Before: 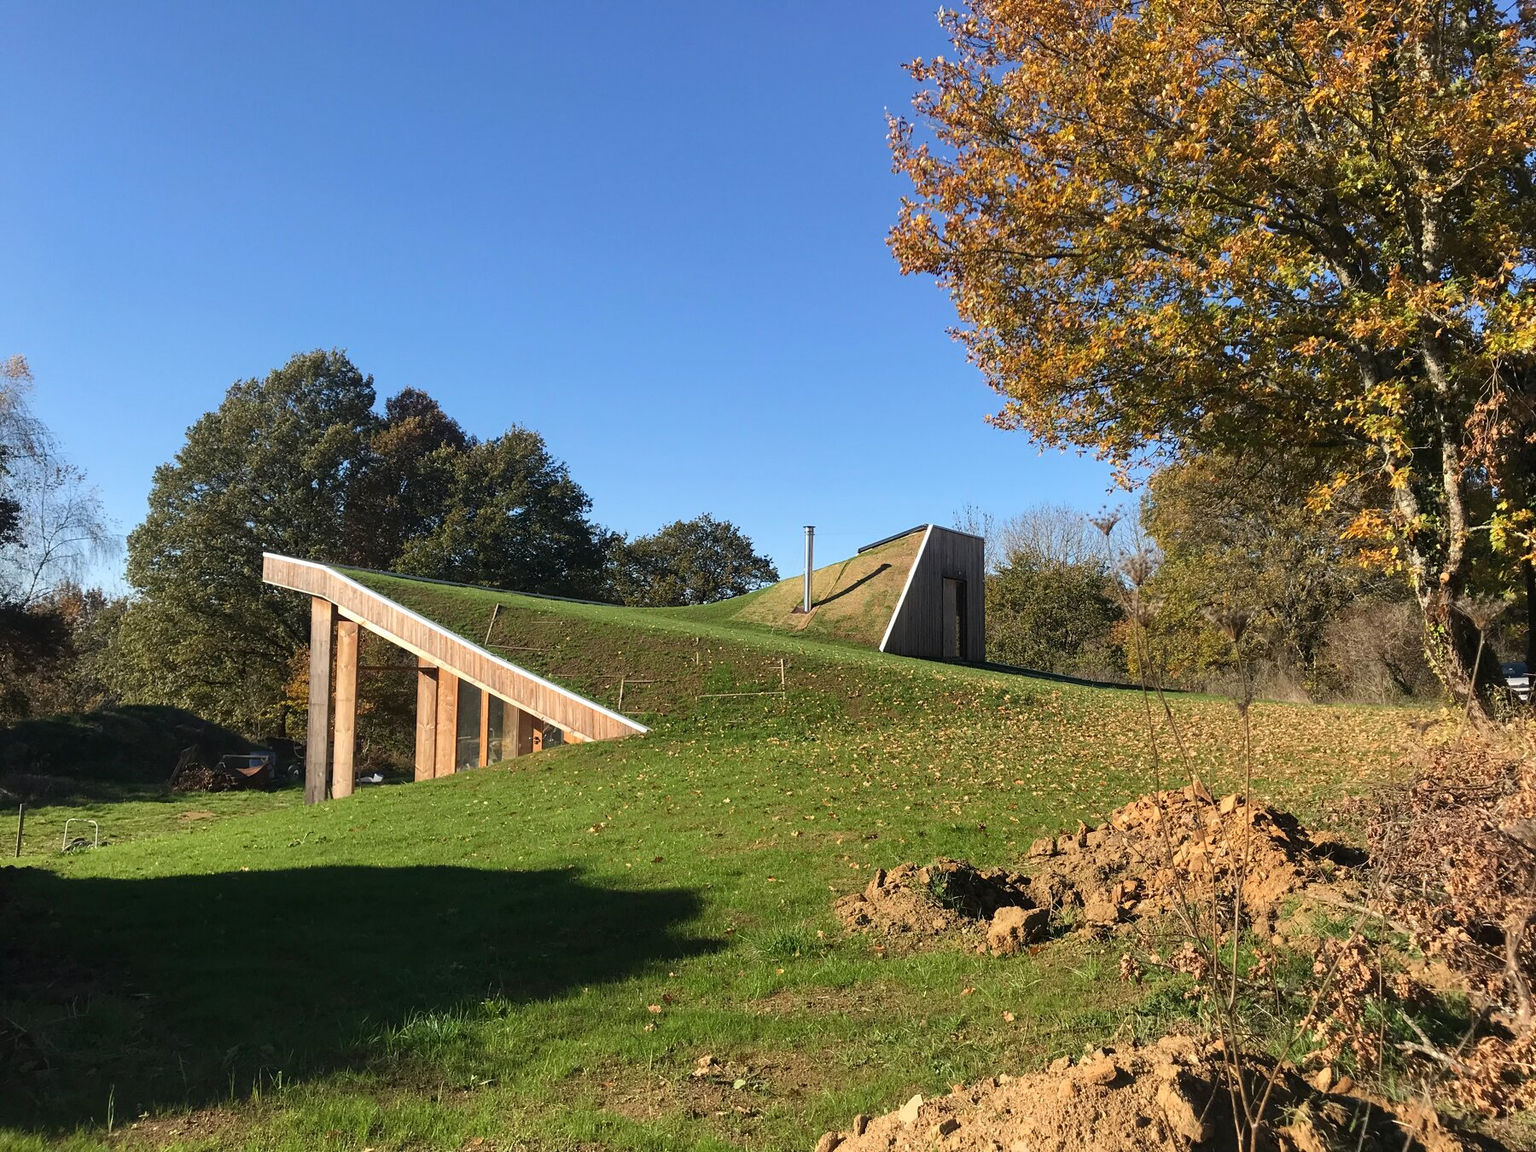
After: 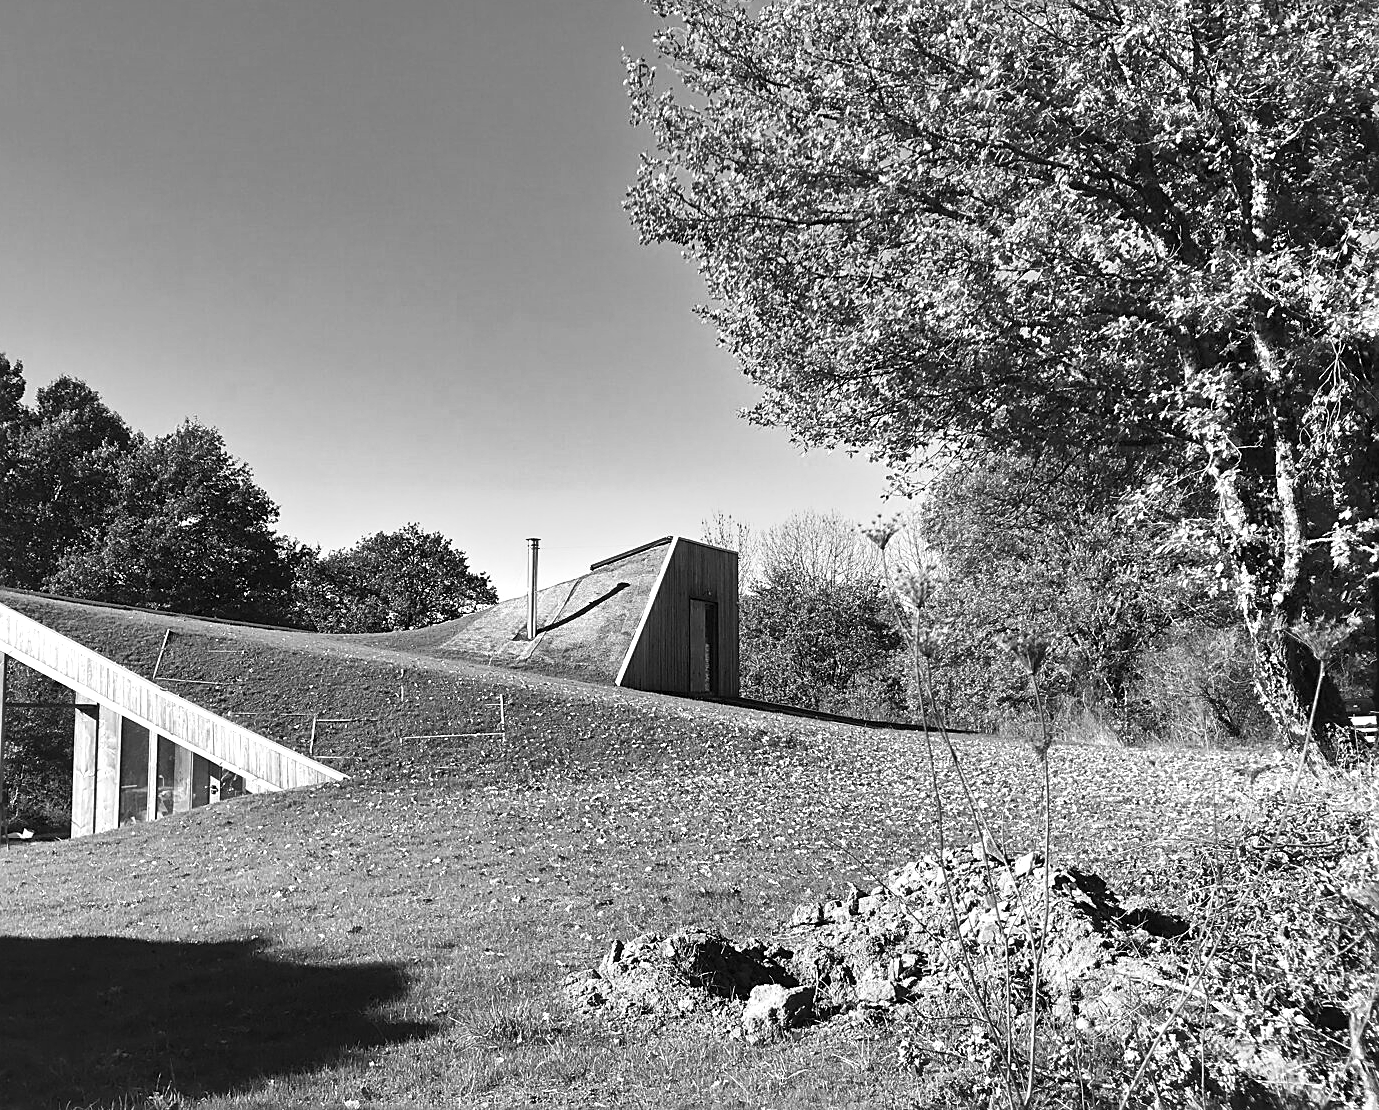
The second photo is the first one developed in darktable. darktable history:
color balance rgb: perceptual saturation grading › global saturation 30%, global vibrance 30%
crop: left 23.095%, top 5.827%, bottom 11.854%
white balance: red 1.004, blue 1.024
exposure: black level correction 0, exposure 0.7 EV, compensate exposure bias true, compensate highlight preservation false
monochrome: a -74.22, b 78.2
tone equalizer: -8 EV -0.417 EV, -7 EV -0.389 EV, -6 EV -0.333 EV, -5 EV -0.222 EV, -3 EV 0.222 EV, -2 EV 0.333 EV, -1 EV 0.389 EV, +0 EV 0.417 EV, edges refinement/feathering 500, mask exposure compensation -1.57 EV, preserve details no
sharpen: on, module defaults
shadows and highlights: shadows 43.71, white point adjustment -1.46, soften with gaussian
